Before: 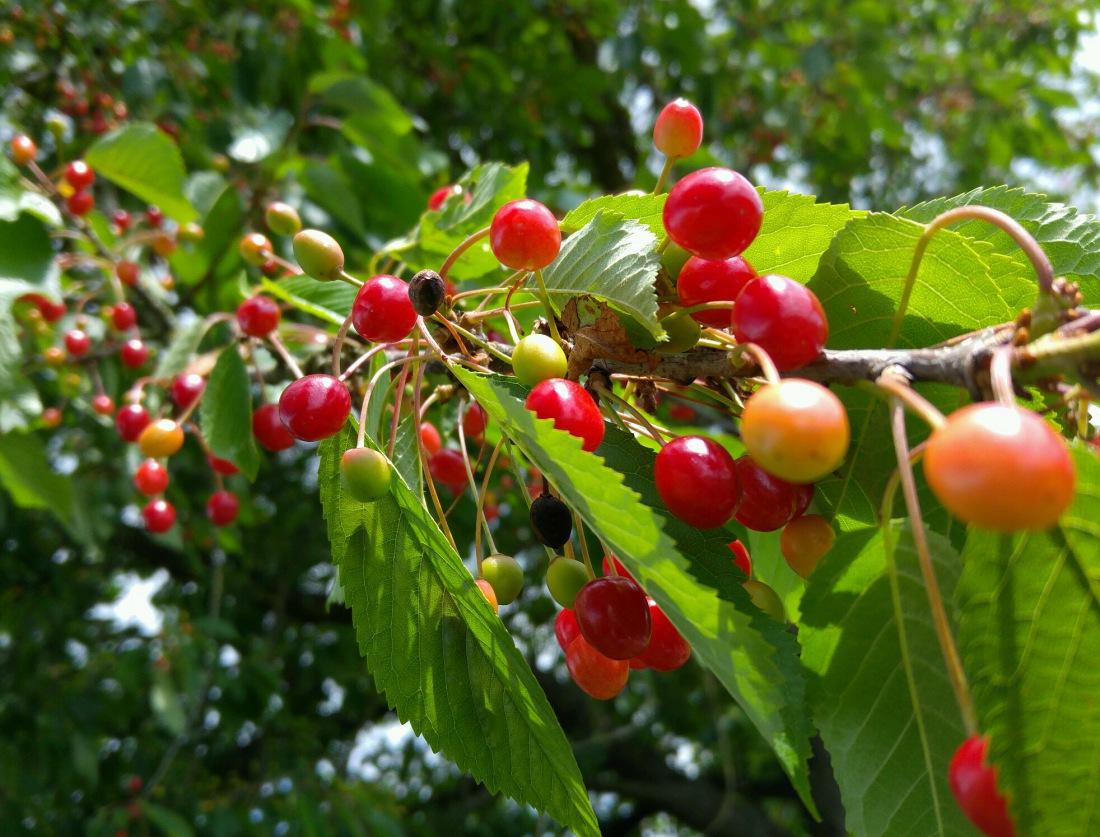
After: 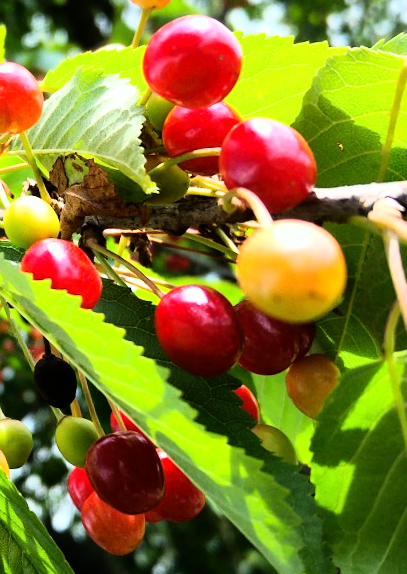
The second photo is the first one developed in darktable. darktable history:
rotate and perspective: rotation -4.57°, crop left 0.054, crop right 0.944, crop top 0.087, crop bottom 0.914
rgb curve: curves: ch0 [(0, 0) (0.21, 0.15) (0.24, 0.21) (0.5, 0.75) (0.75, 0.96) (0.89, 0.99) (1, 1)]; ch1 [(0, 0.02) (0.21, 0.13) (0.25, 0.2) (0.5, 0.67) (0.75, 0.9) (0.89, 0.97) (1, 1)]; ch2 [(0, 0.02) (0.21, 0.13) (0.25, 0.2) (0.5, 0.67) (0.75, 0.9) (0.89, 0.97) (1, 1)], compensate middle gray true
crop: left 45.721%, top 13.393%, right 14.118%, bottom 10.01%
